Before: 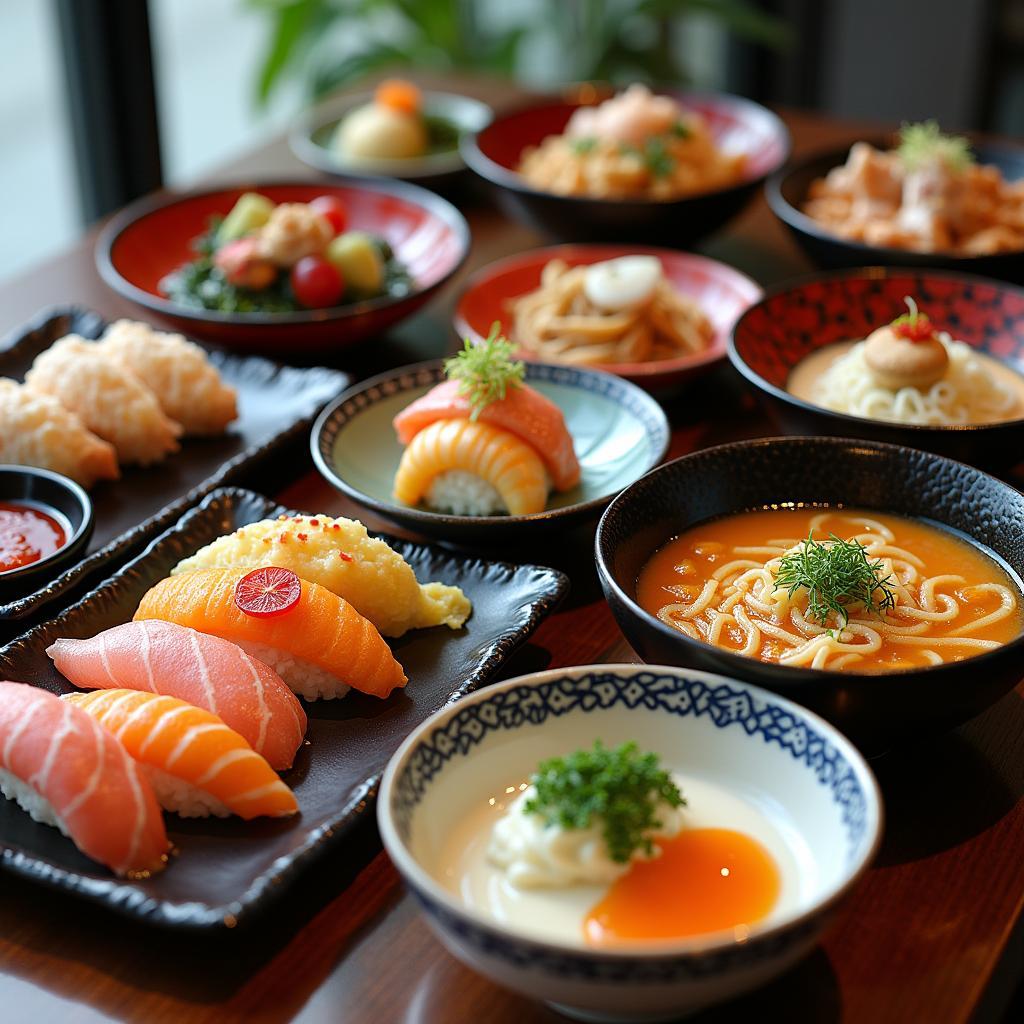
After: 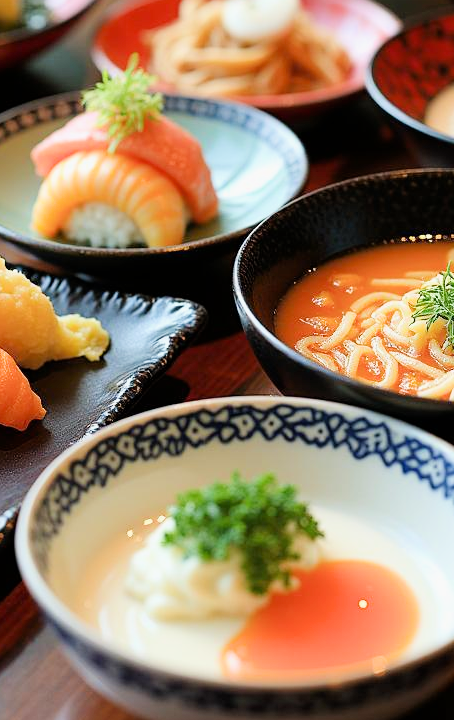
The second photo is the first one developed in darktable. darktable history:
filmic rgb: hardness 4.17
exposure: black level correction 0, exposure 1 EV, compensate exposure bias true, compensate highlight preservation false
crop: left 35.432%, top 26.233%, right 20.145%, bottom 3.432%
